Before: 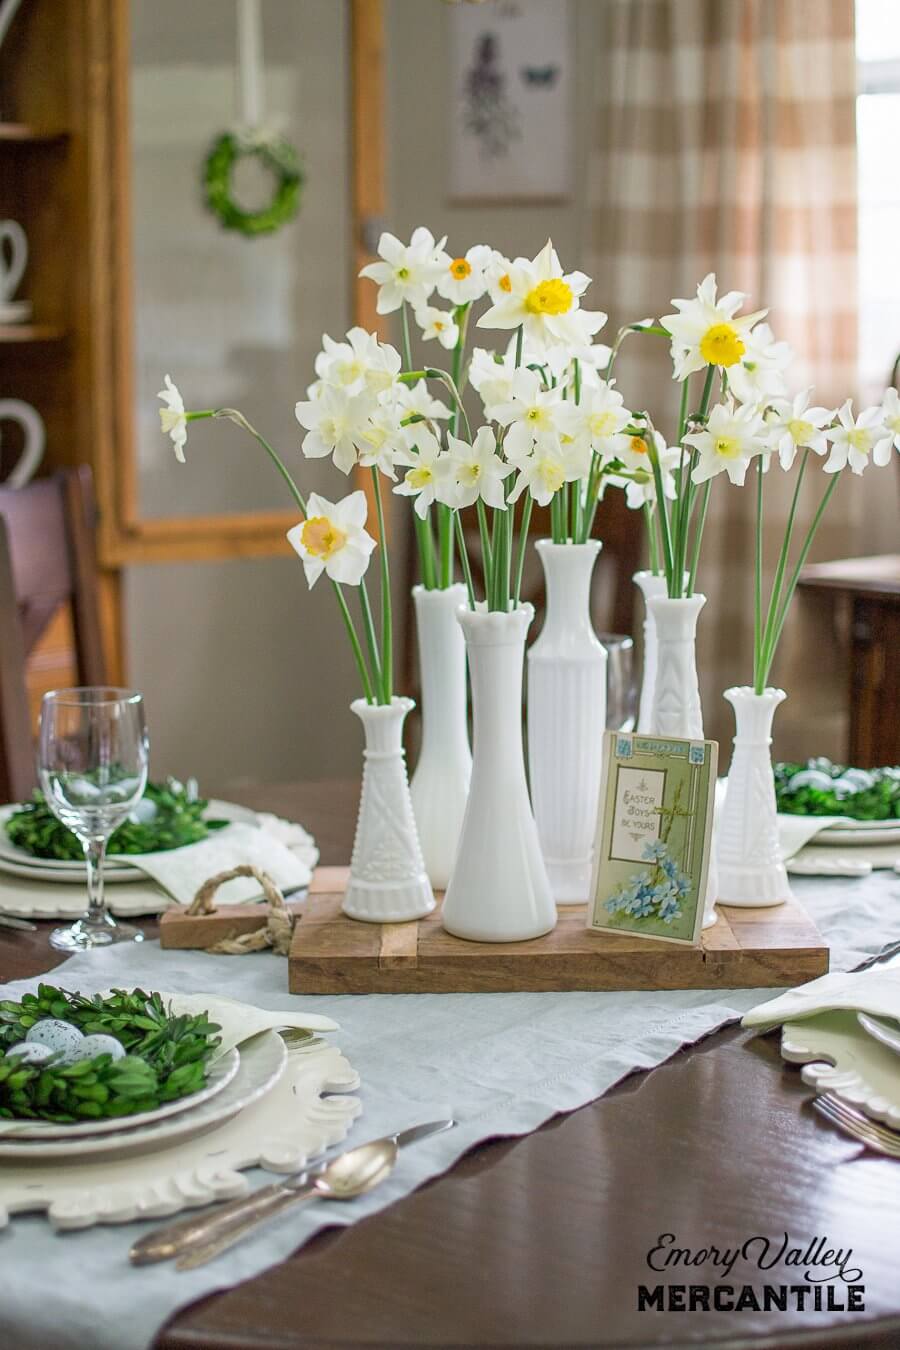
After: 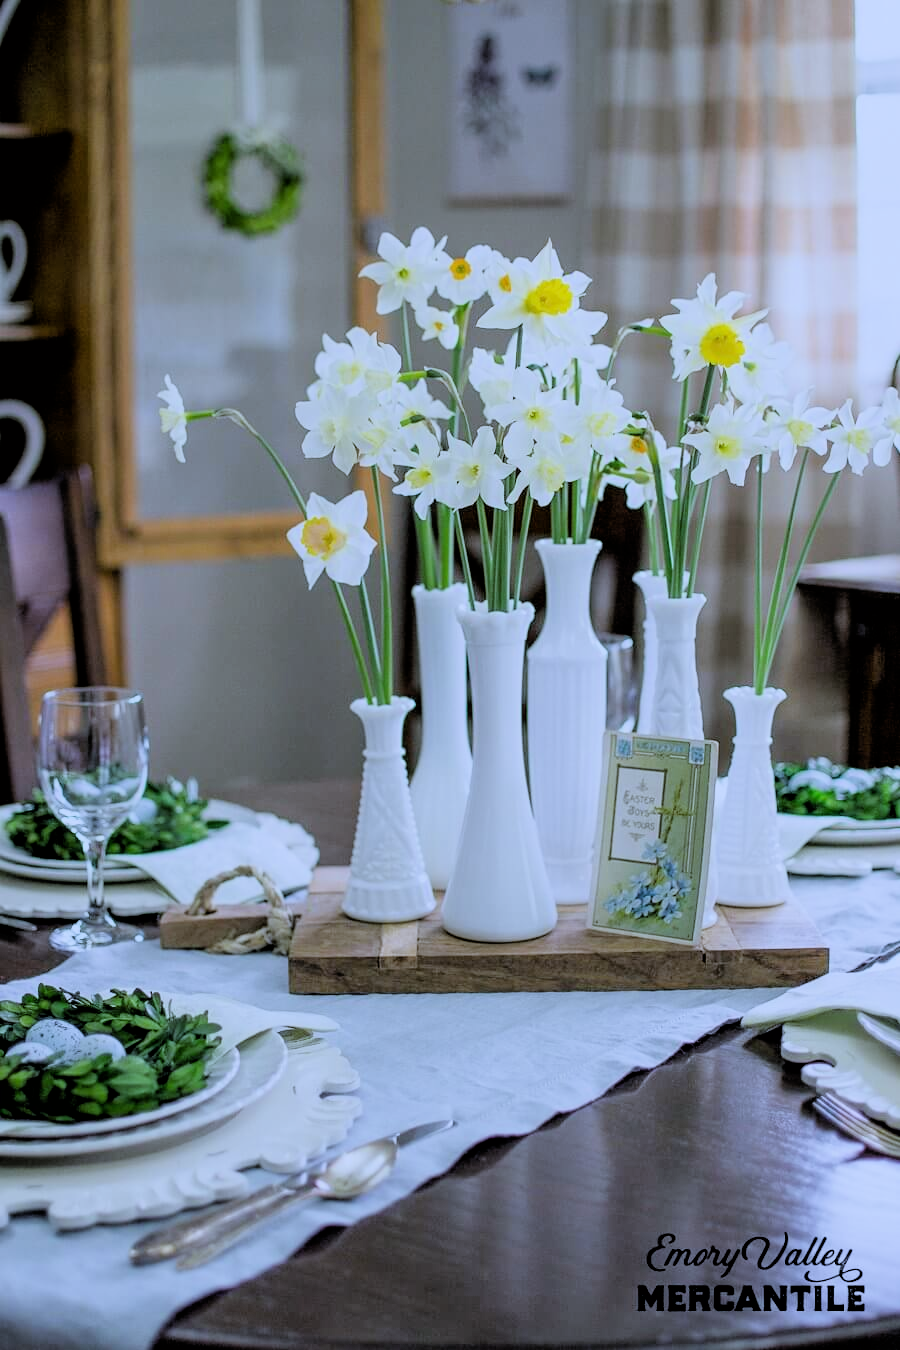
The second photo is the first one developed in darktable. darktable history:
white balance: red 0.871, blue 1.249
filmic rgb: black relative exposure -3.31 EV, white relative exposure 3.45 EV, hardness 2.36, contrast 1.103
